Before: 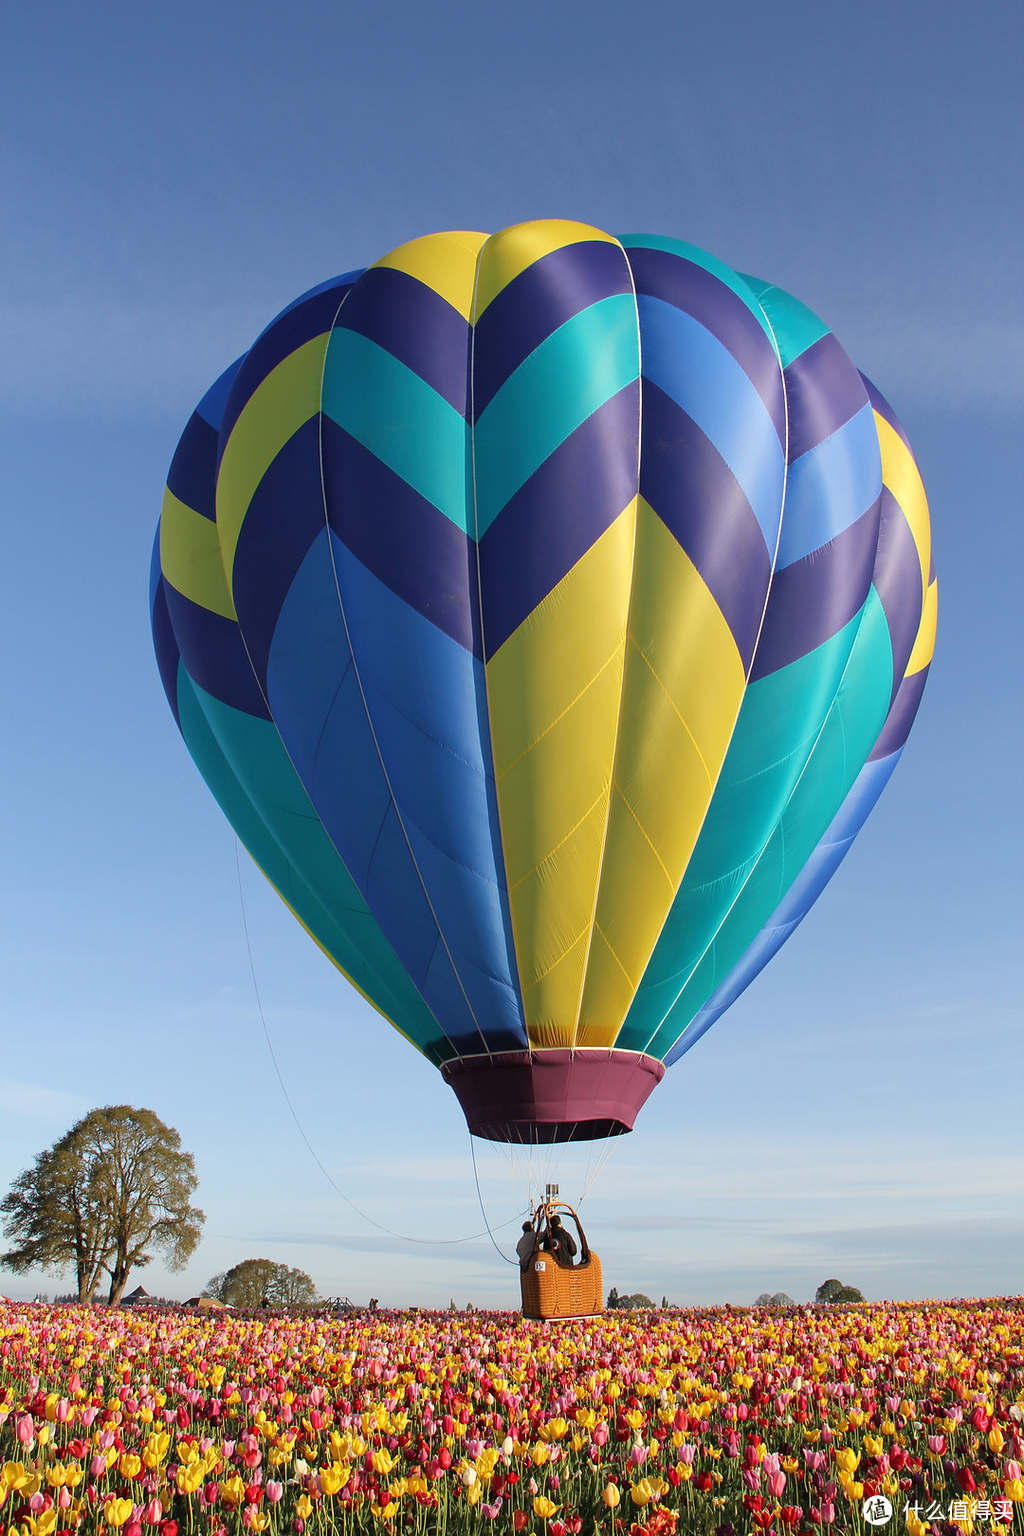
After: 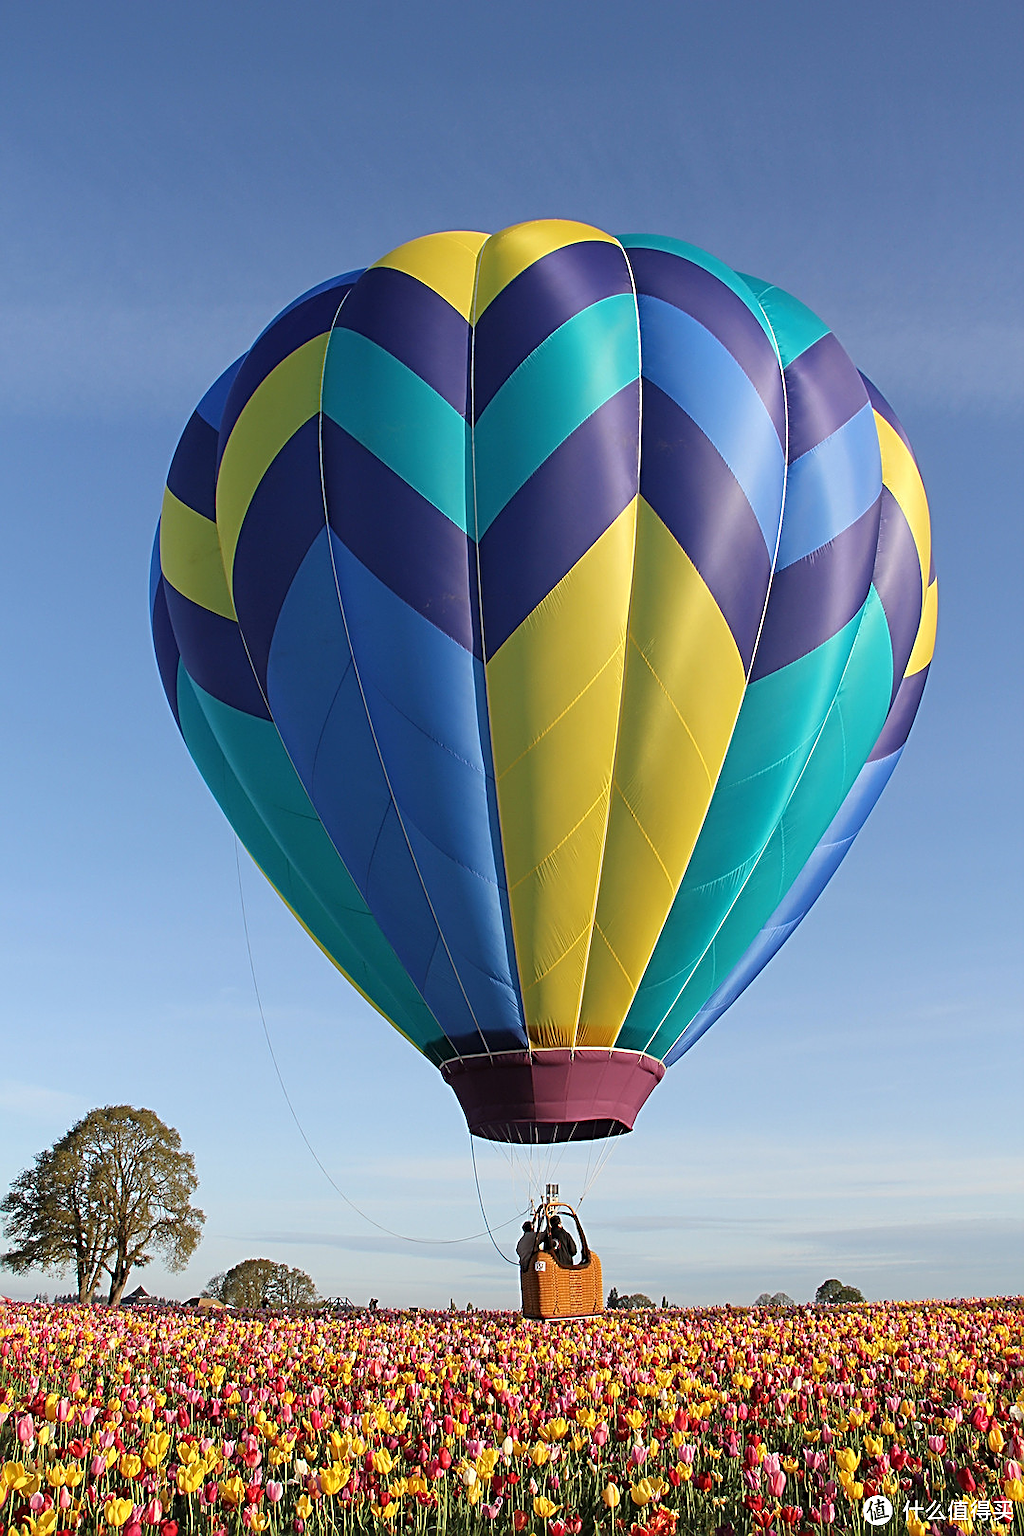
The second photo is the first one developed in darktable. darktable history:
sharpen: radius 2.652, amount 0.658
